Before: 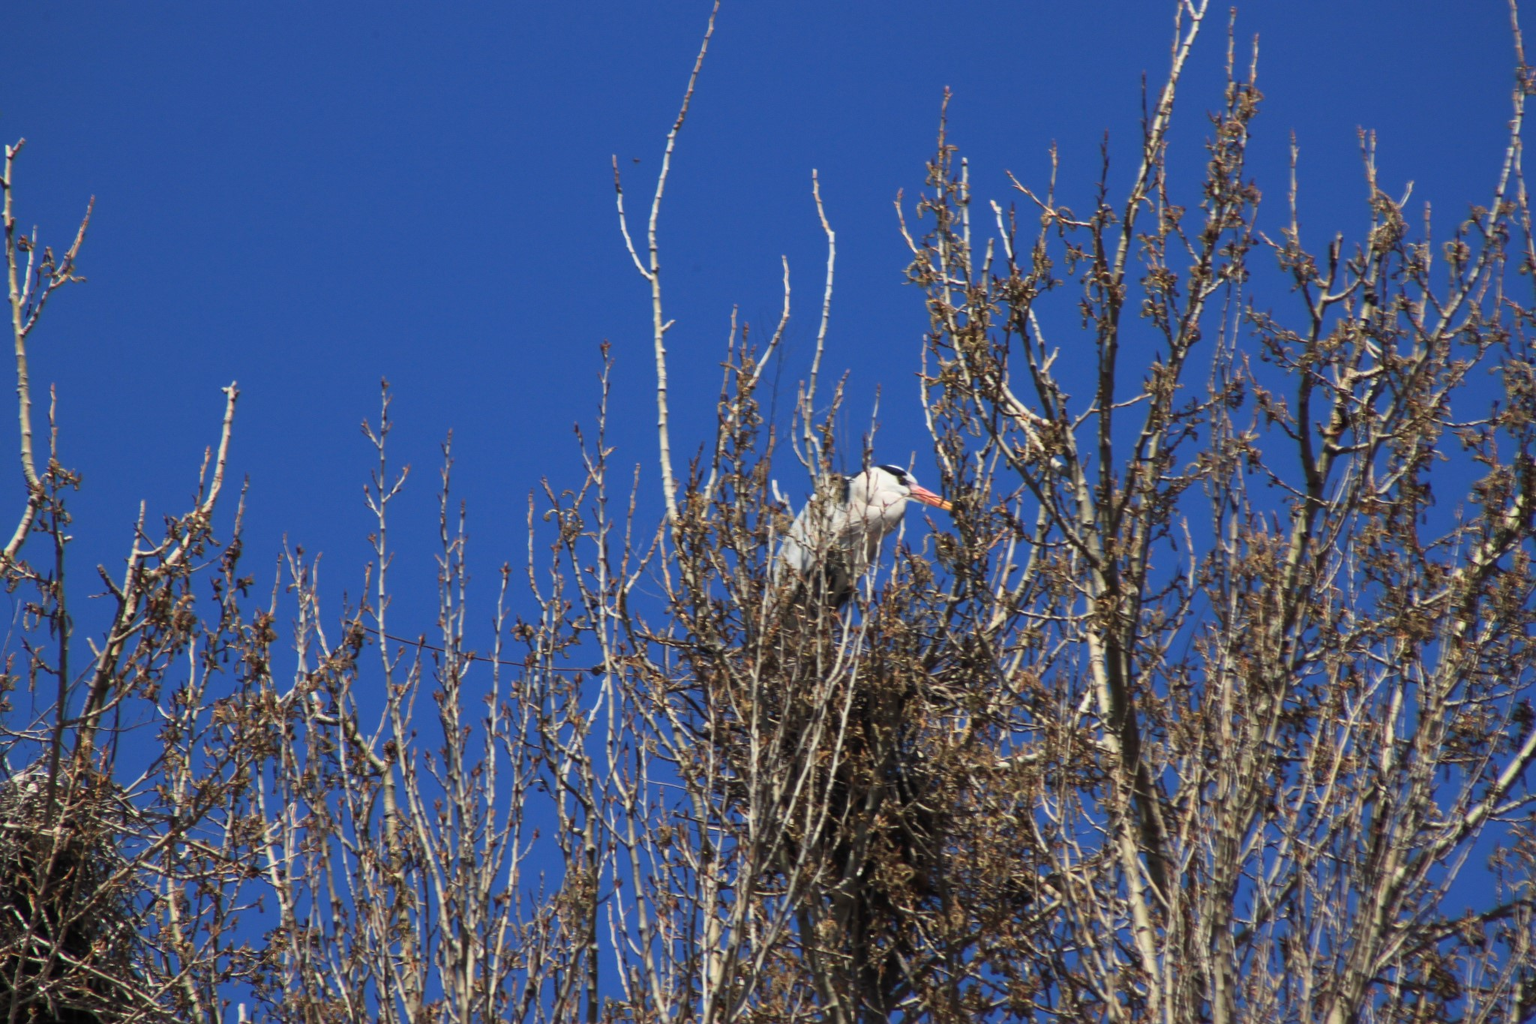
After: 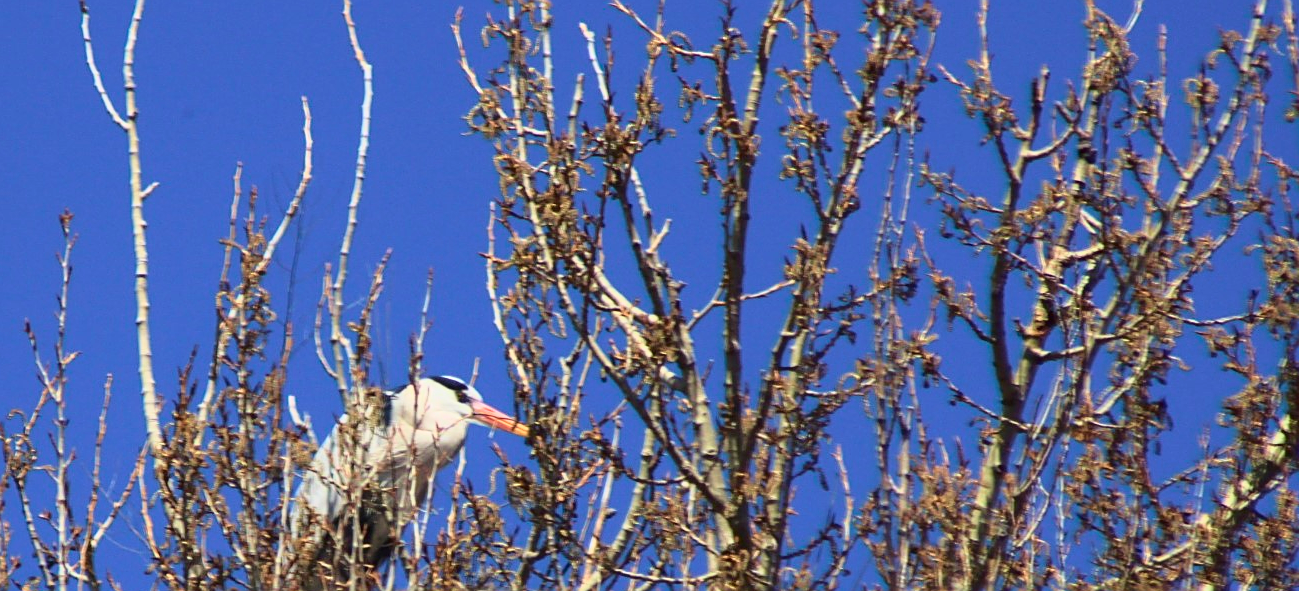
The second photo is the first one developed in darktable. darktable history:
sharpen: on, module defaults
crop: left 36.198%, top 17.898%, right 0.332%, bottom 38.781%
tone curve: curves: ch0 [(0, 0) (0.091, 0.077) (0.389, 0.458) (0.745, 0.82) (0.844, 0.908) (0.909, 0.942) (1, 0.973)]; ch1 [(0, 0) (0.437, 0.404) (0.5, 0.5) (0.529, 0.55) (0.58, 0.6) (0.616, 0.649) (1, 1)]; ch2 [(0, 0) (0.442, 0.415) (0.5, 0.5) (0.535, 0.557) (0.585, 0.62) (1, 1)], color space Lab, independent channels, preserve colors none
